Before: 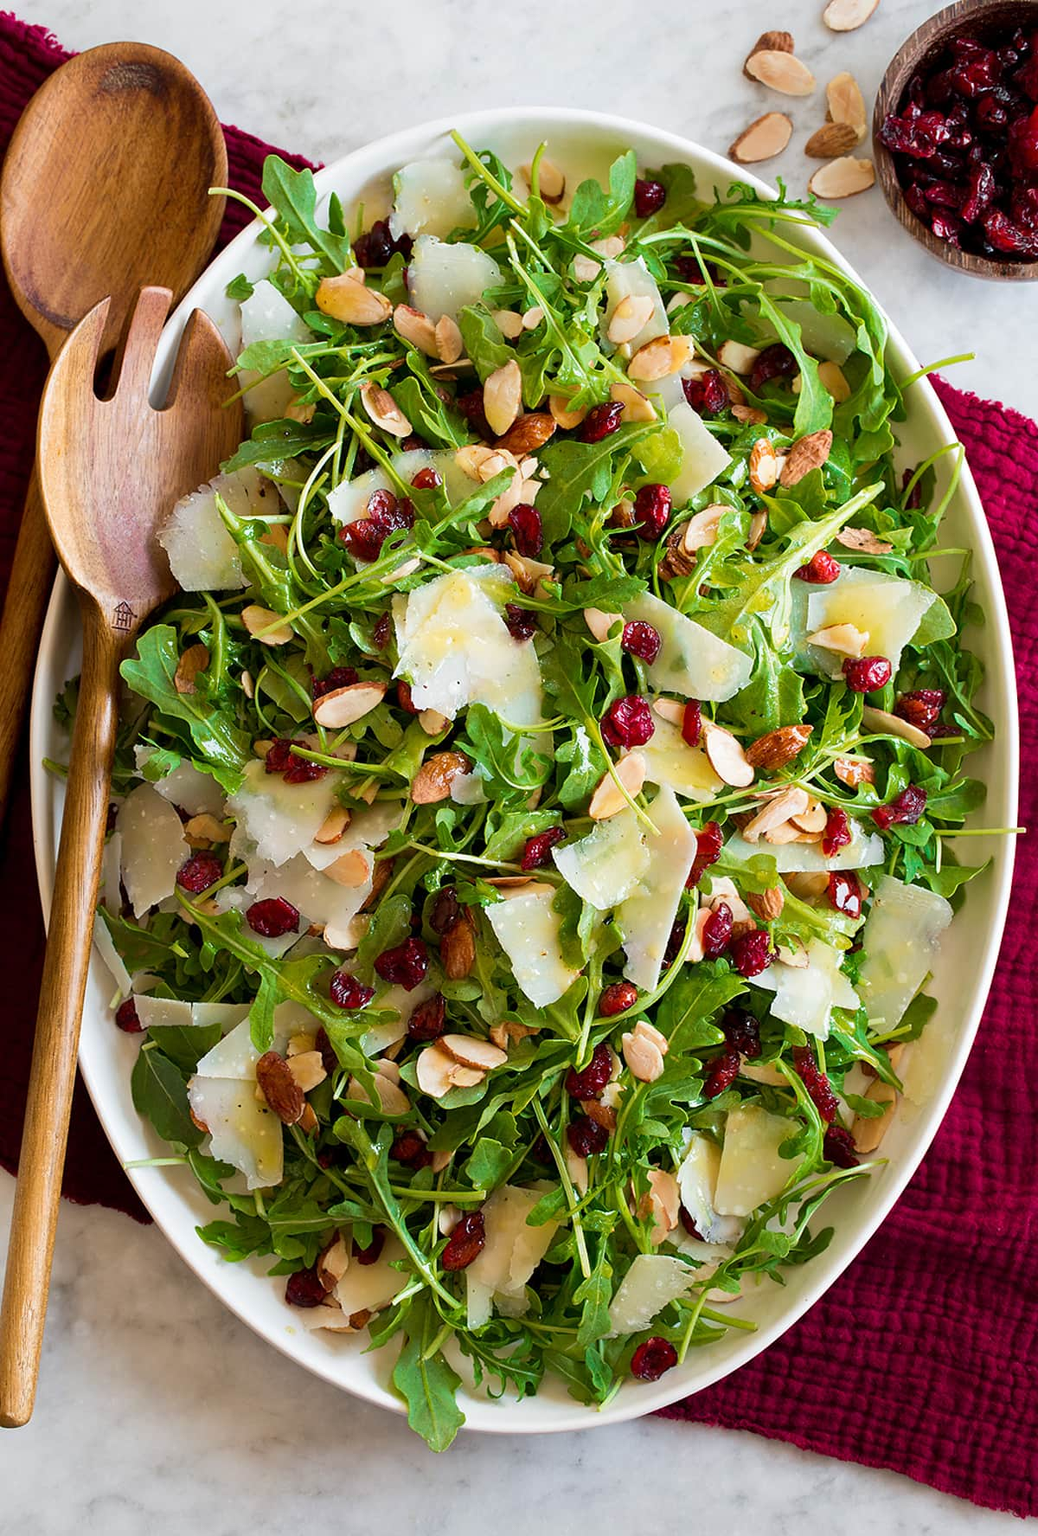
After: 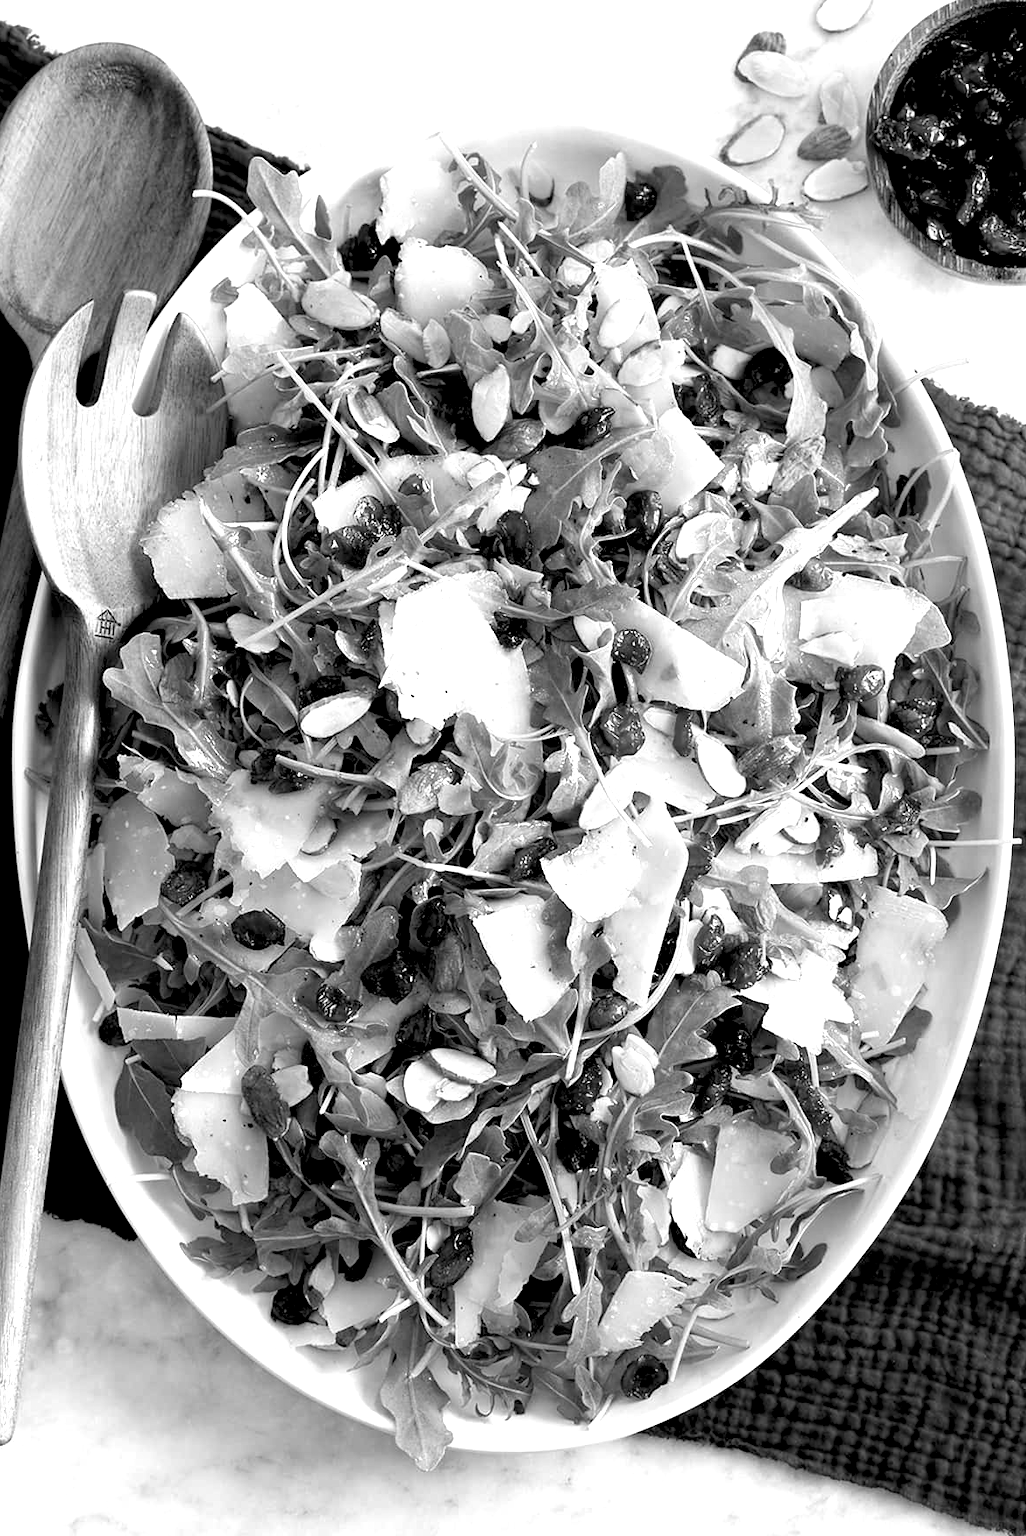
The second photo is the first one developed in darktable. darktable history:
crop and rotate: left 1.774%, right 0.633%, bottom 1.28%
monochrome: a 14.95, b -89.96
white balance: red 1, blue 1
exposure: black level correction 0.011, exposure 1.088 EV, compensate exposure bias true, compensate highlight preservation false
